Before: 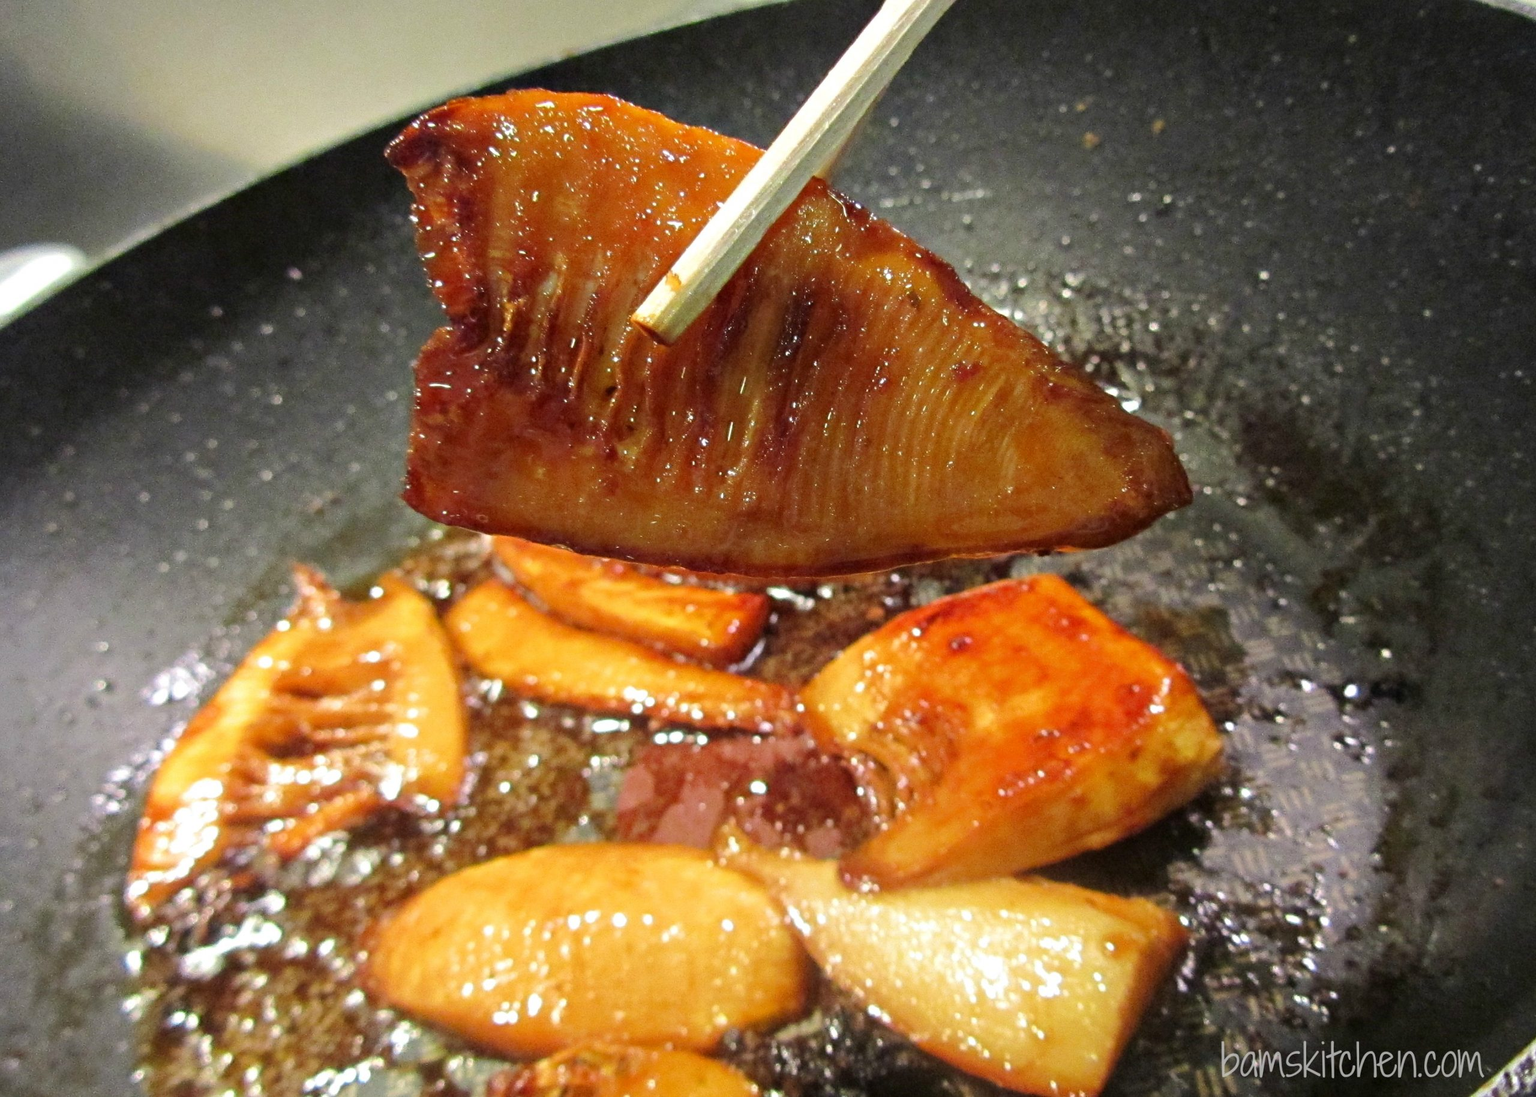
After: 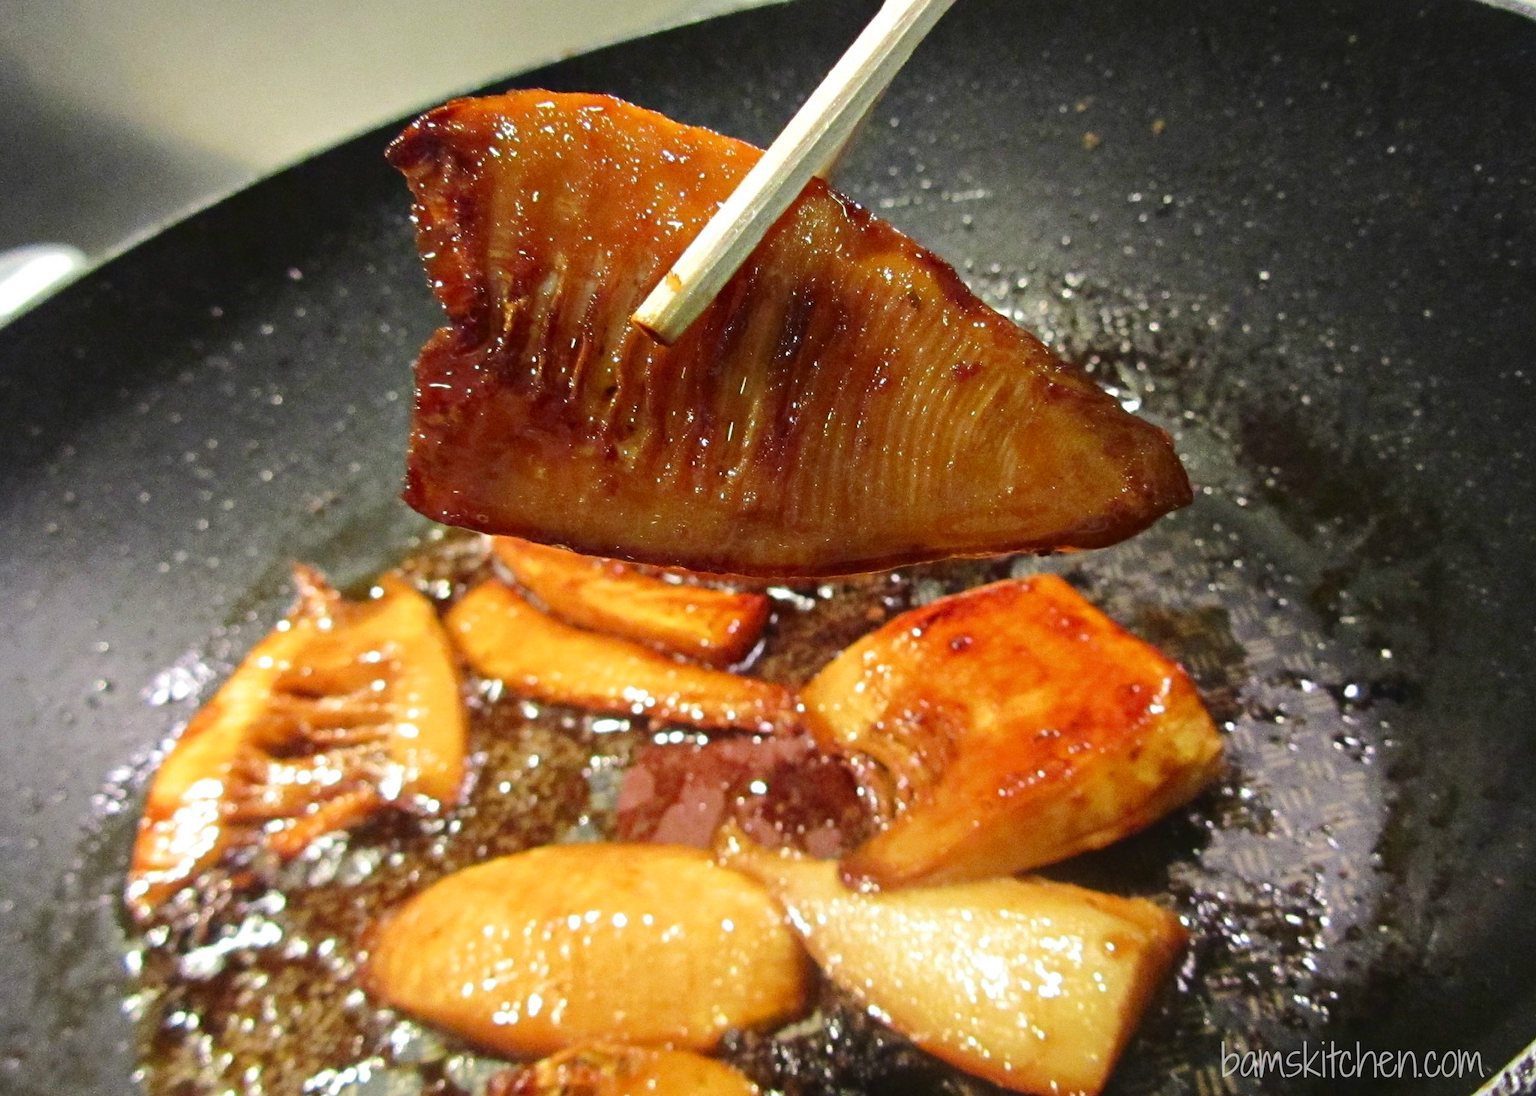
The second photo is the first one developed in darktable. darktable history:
tone curve: curves: ch0 [(0, 0.032) (0.181, 0.152) (0.751, 0.762) (1, 1)], color space Lab, independent channels, preserve colors none
